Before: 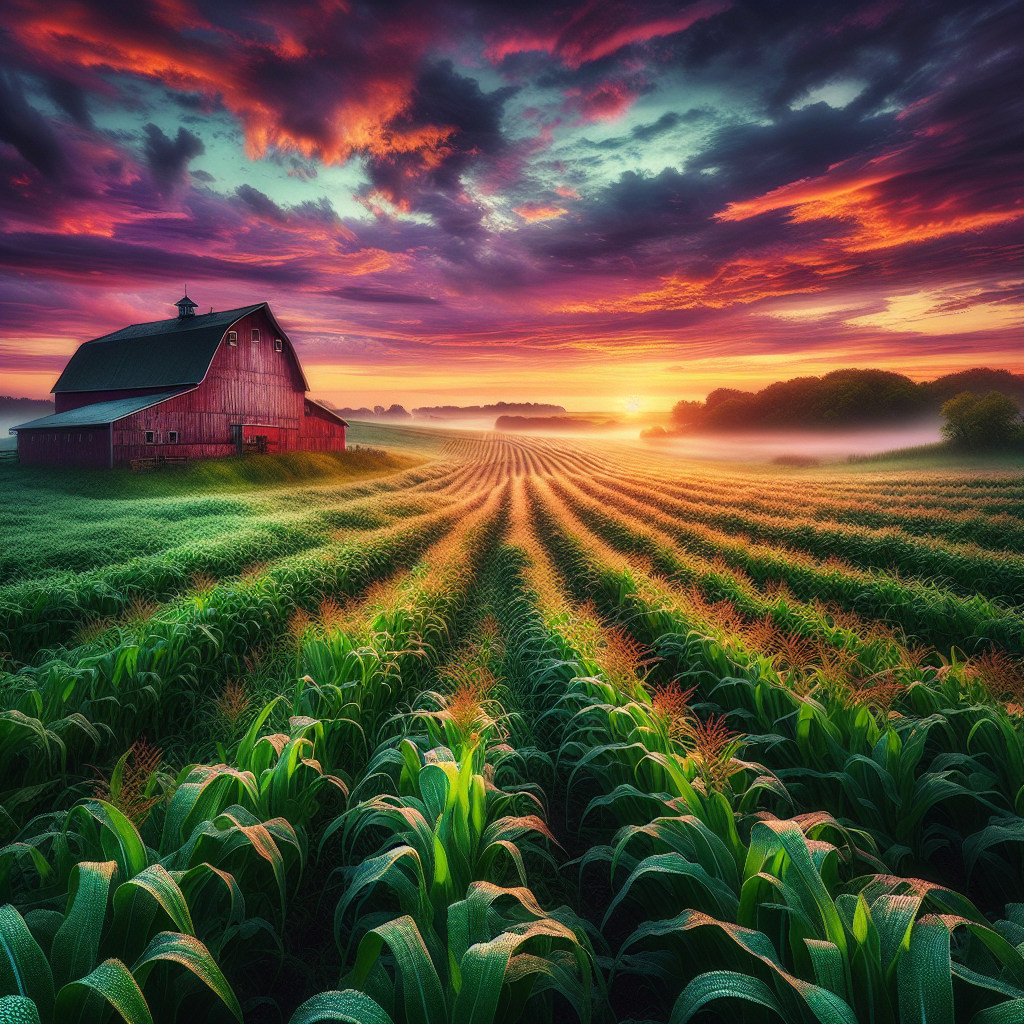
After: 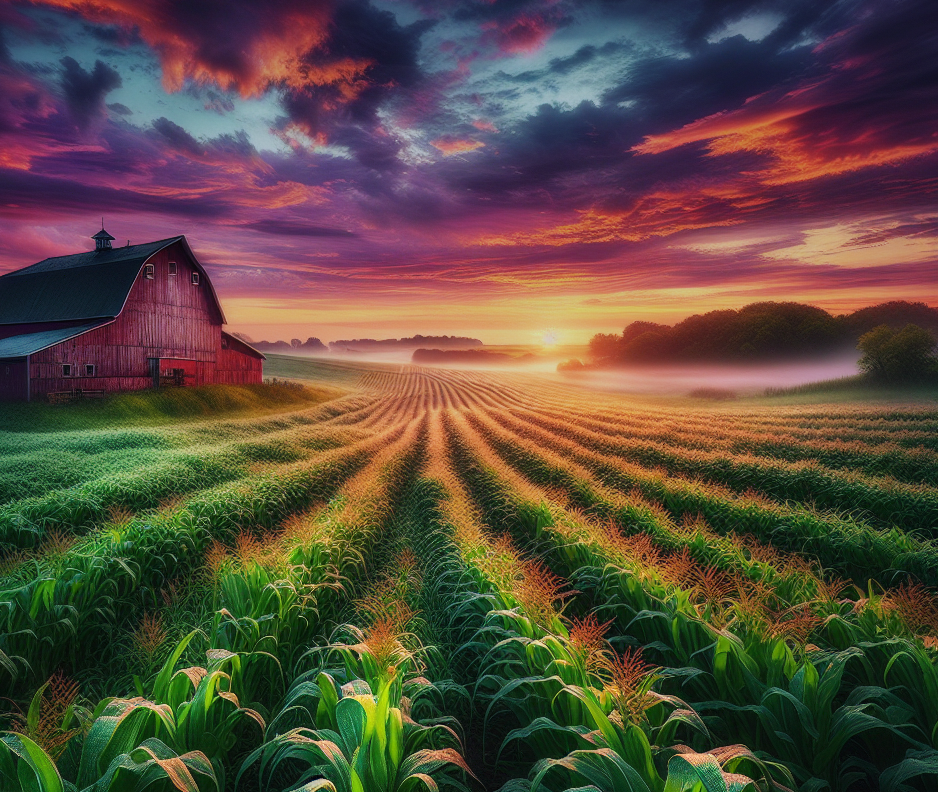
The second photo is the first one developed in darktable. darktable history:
crop: left 8.155%, top 6.611%, bottom 15.385%
graduated density: hue 238.83°, saturation 50%
